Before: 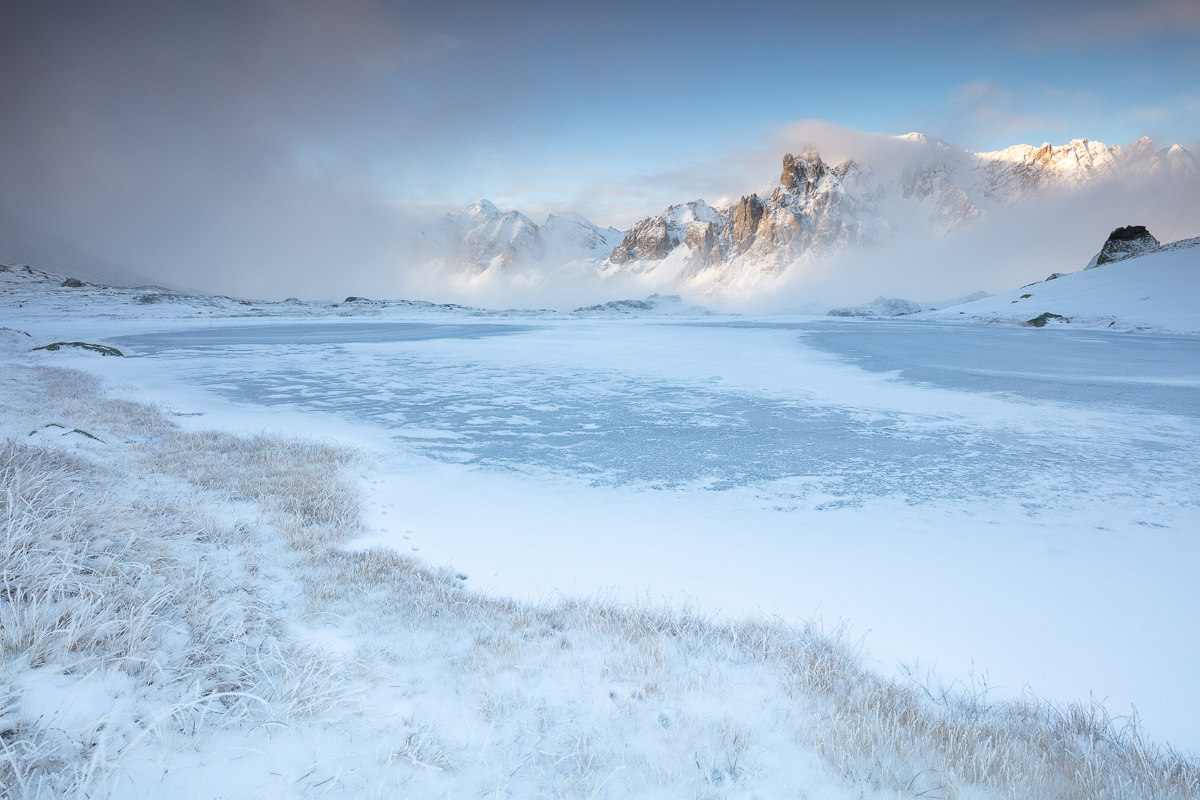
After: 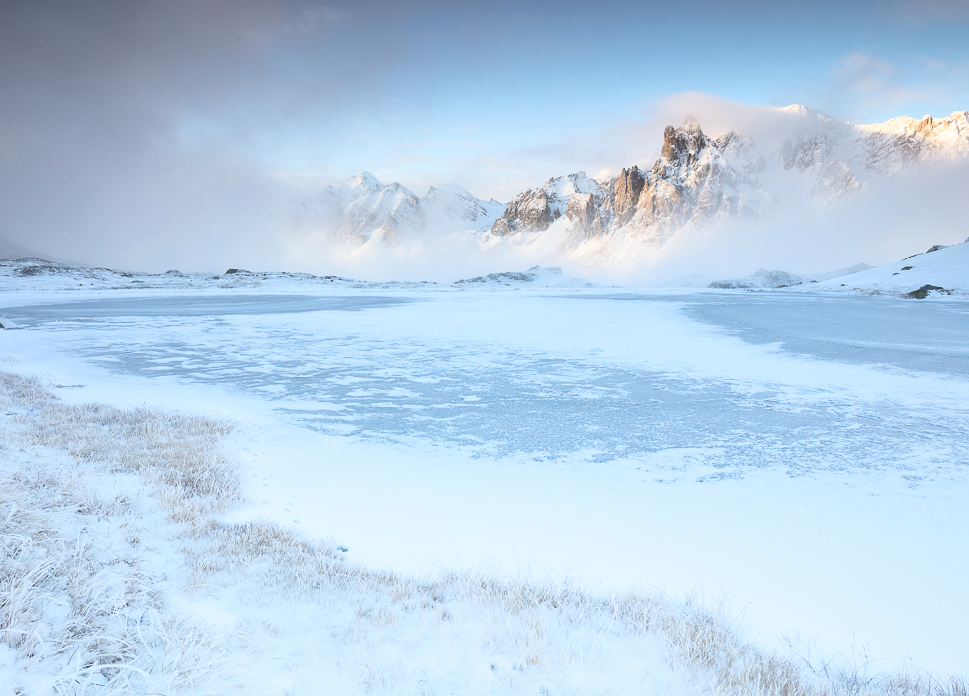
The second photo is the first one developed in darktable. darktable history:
crop: left 9.924%, top 3.591%, right 9.31%, bottom 9.285%
tone equalizer: on, module defaults
exposure: black level correction 0.002, compensate exposure bias true, compensate highlight preservation false
tone curve: curves: ch0 [(0, 0) (0.003, 0.24) (0.011, 0.24) (0.025, 0.24) (0.044, 0.244) (0.069, 0.244) (0.1, 0.252) (0.136, 0.264) (0.177, 0.274) (0.224, 0.284) (0.277, 0.313) (0.335, 0.361) (0.399, 0.415) (0.468, 0.498) (0.543, 0.595) (0.623, 0.695) (0.709, 0.793) (0.801, 0.883) (0.898, 0.942) (1, 1)], color space Lab, independent channels, preserve colors none
